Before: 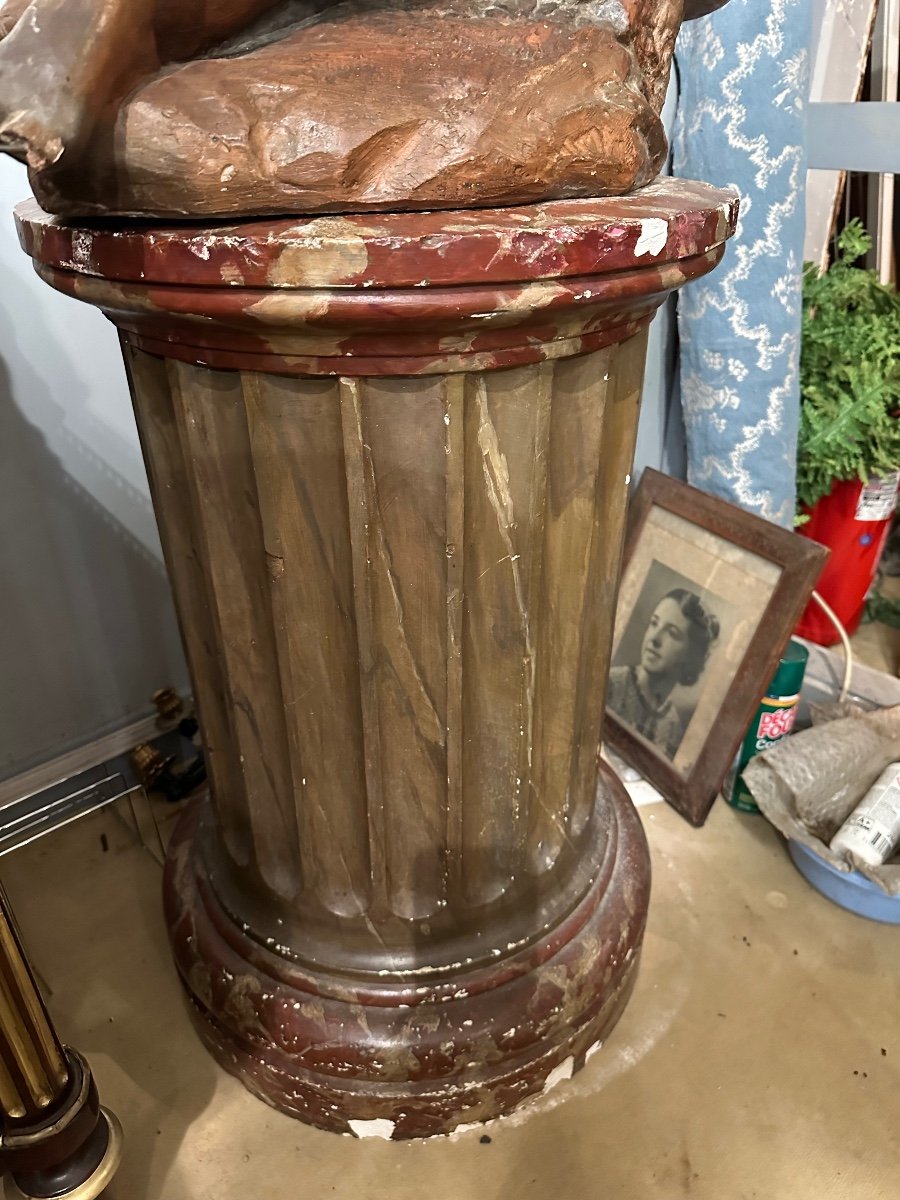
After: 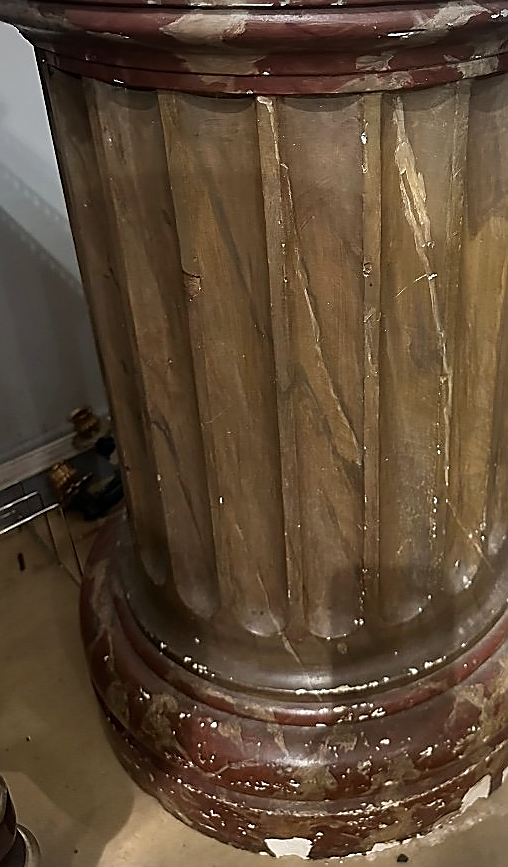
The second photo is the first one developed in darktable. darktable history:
color zones: curves: ch0 [(0, 0.5) (0.143, 0.5) (0.286, 0.5) (0.429, 0.5) (0.62, 0.489) (0.714, 0.445) (0.844, 0.496) (1, 0.5)]; ch1 [(0, 0.5) (0.143, 0.5) (0.286, 0.5) (0.429, 0.5) (0.571, 0.5) (0.714, 0.523) (0.857, 0.5) (1, 0.5)]
sharpen: radius 1.358, amount 1.246, threshold 0.751
crop: left 9.257%, top 23.446%, right 34.289%, bottom 4.237%
exposure: exposure -0.208 EV, compensate highlight preservation false
vignetting: brightness -0.444, saturation -0.687, center (-0.036, 0.143)
